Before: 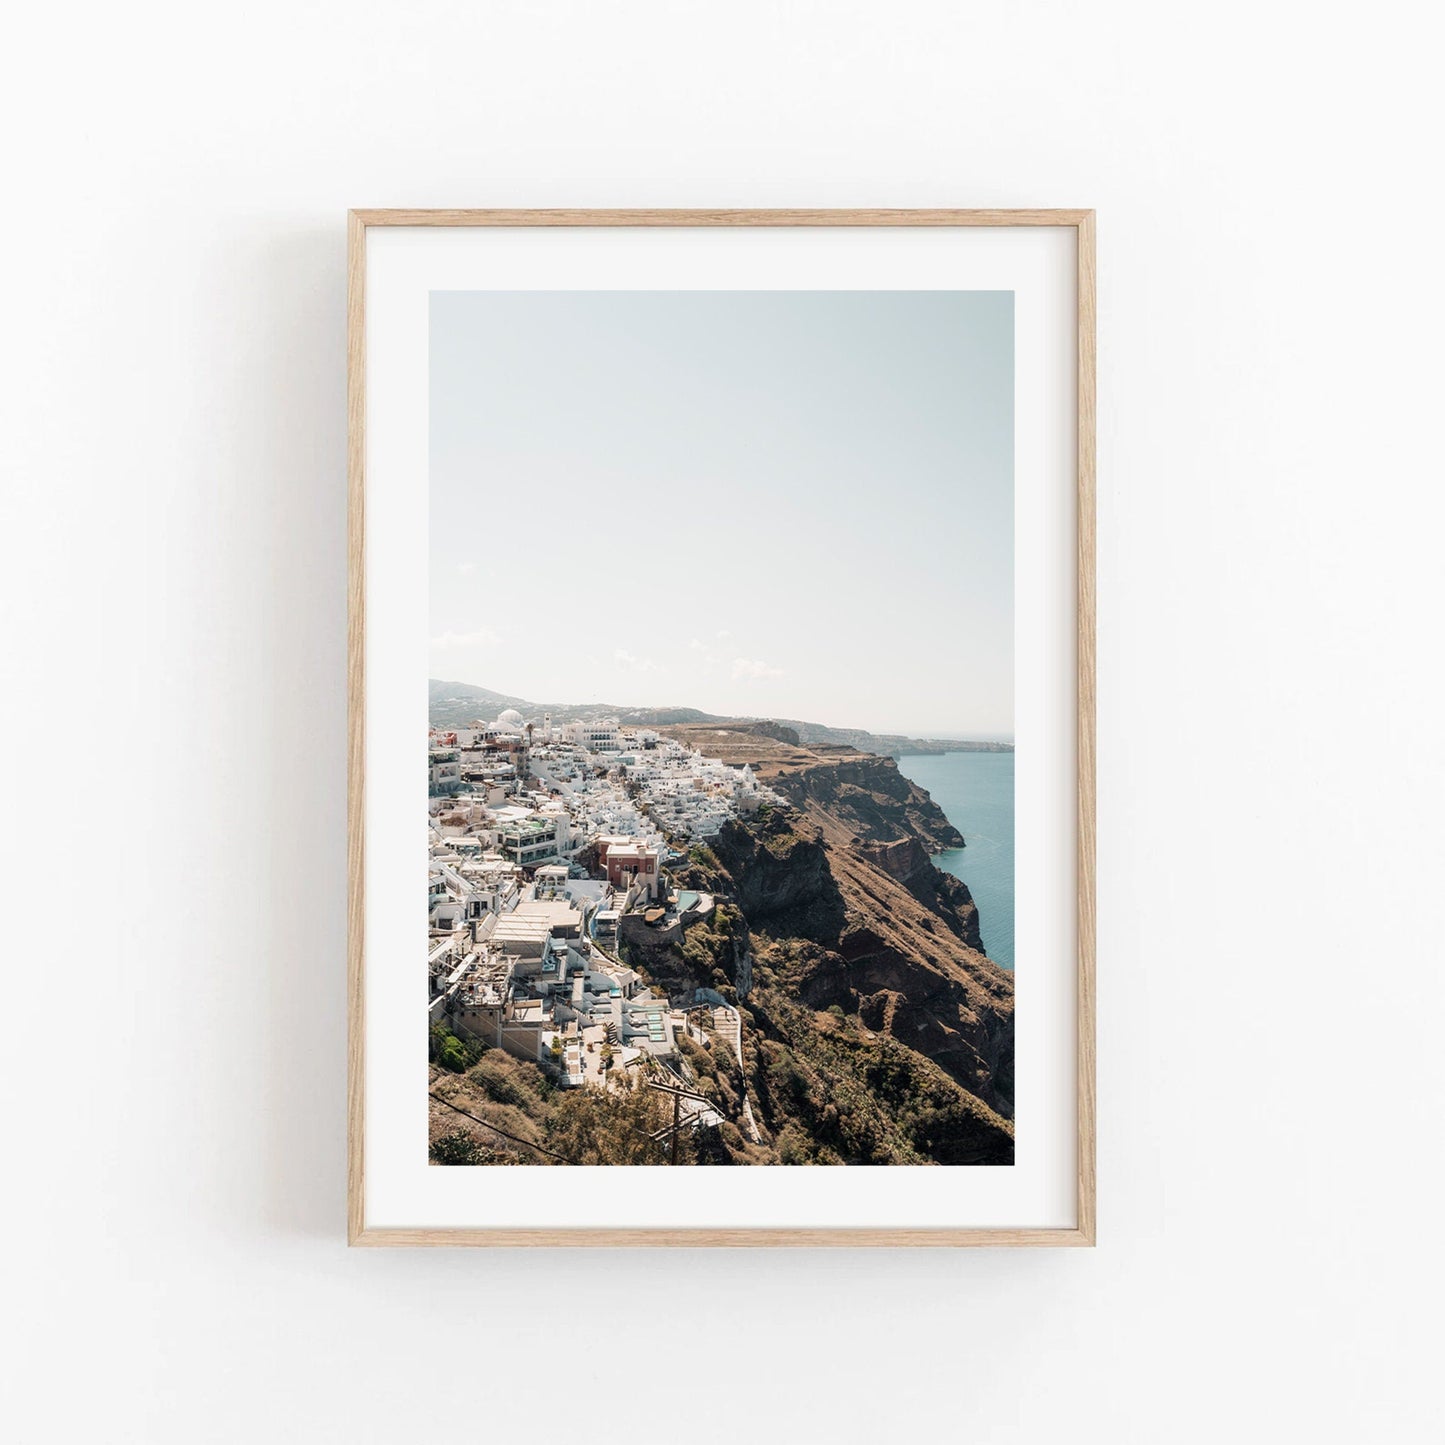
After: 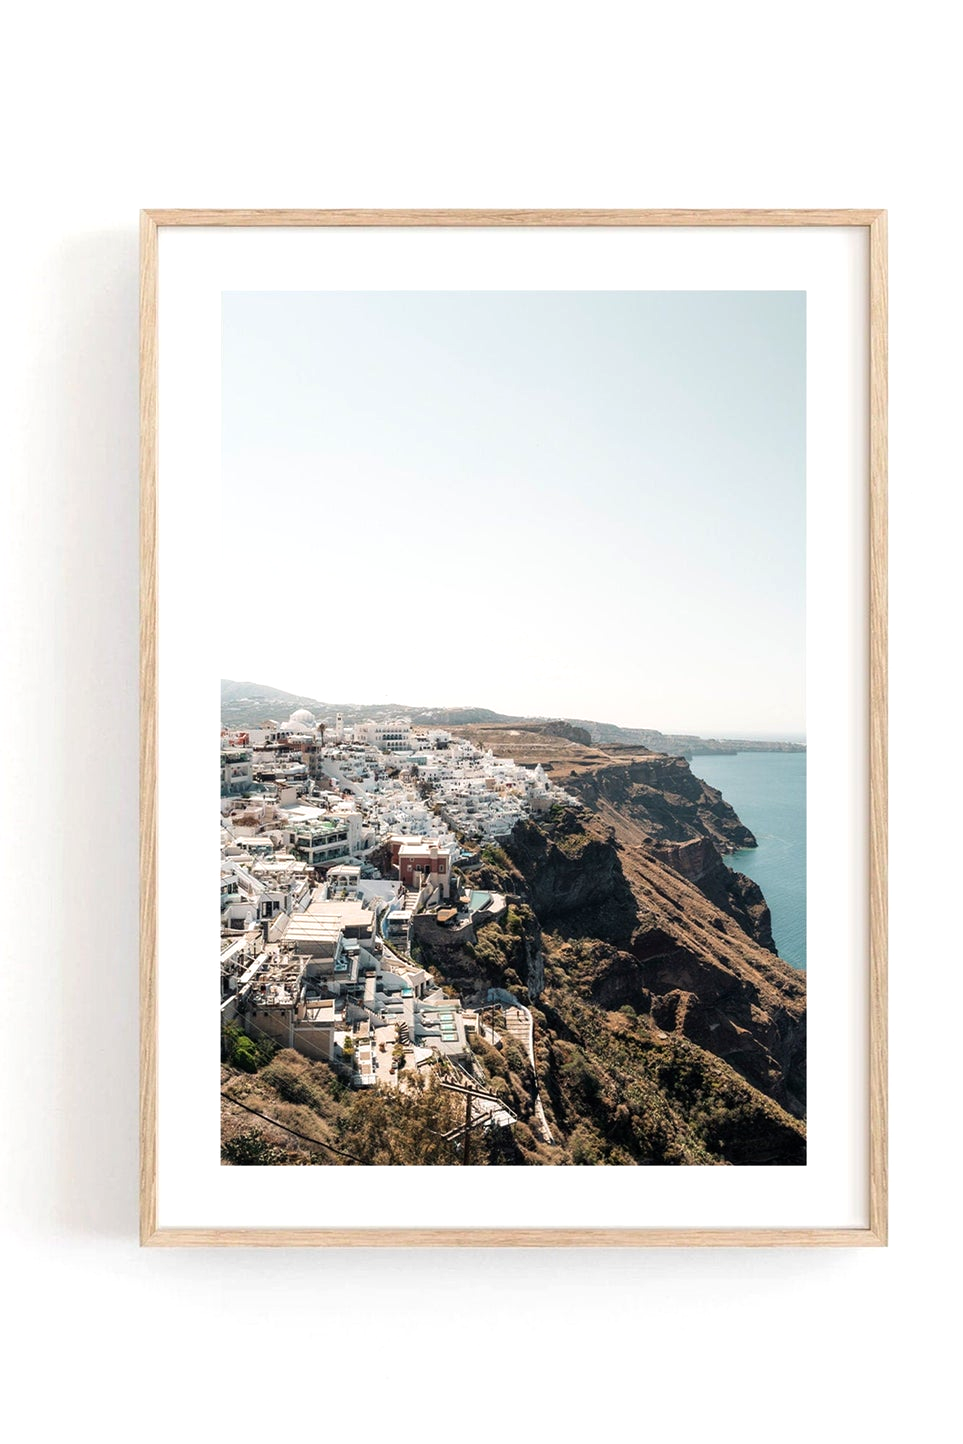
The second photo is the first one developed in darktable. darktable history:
color balance: contrast 10%
crop and rotate: left 14.436%, right 18.898%
